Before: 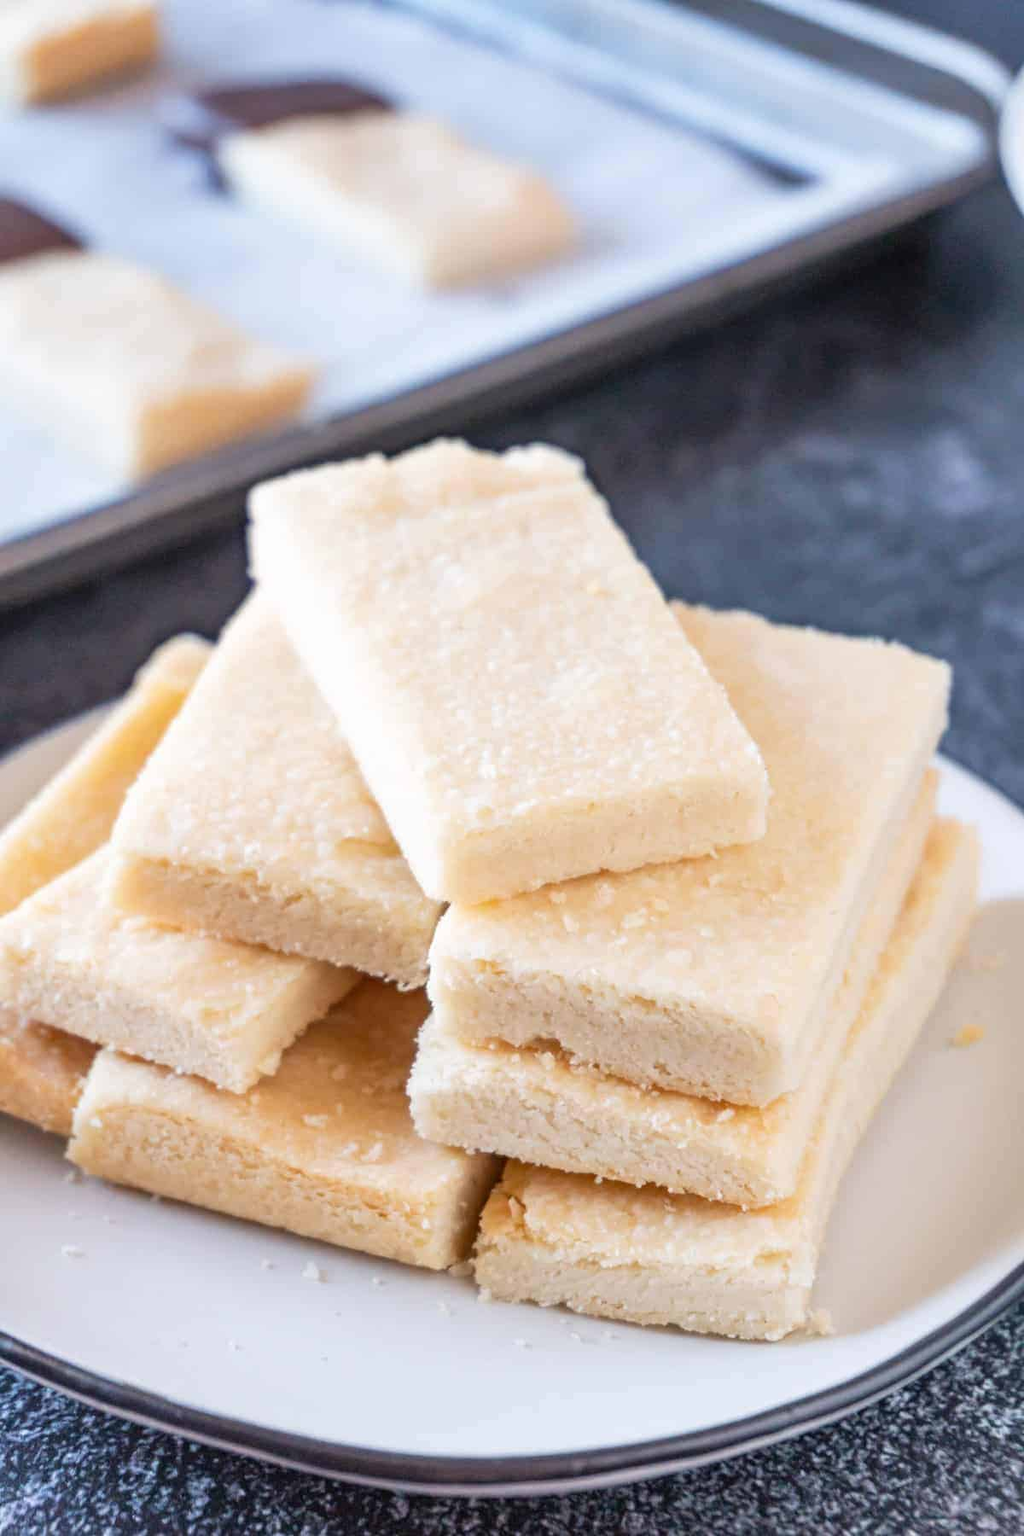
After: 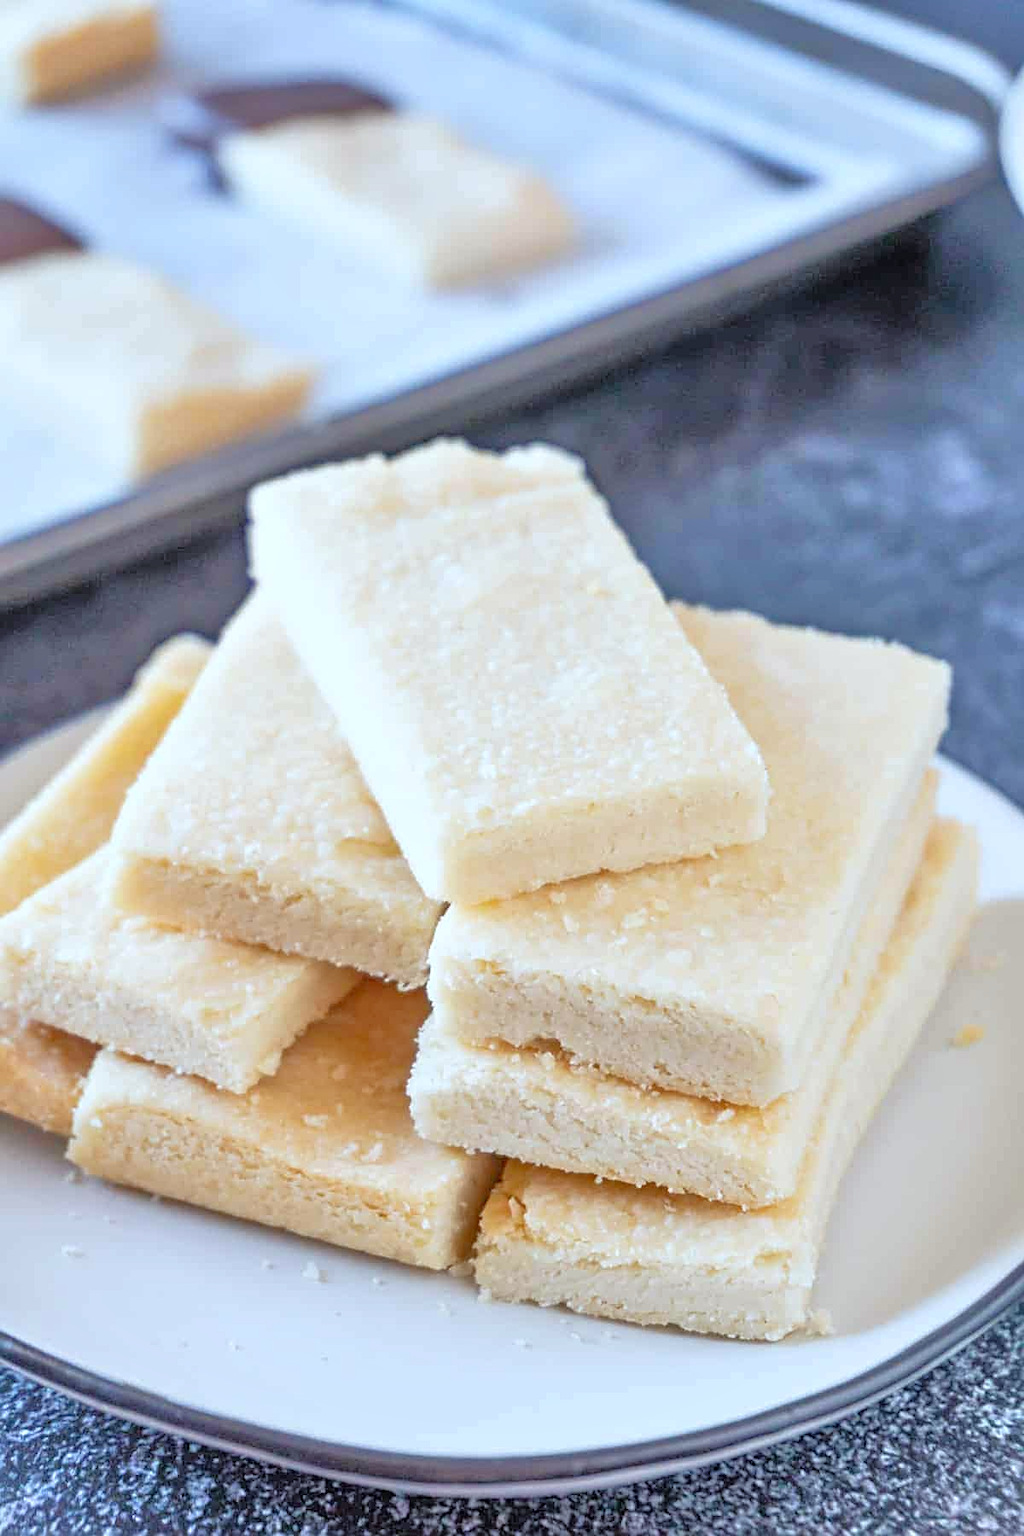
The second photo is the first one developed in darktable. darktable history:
tone equalizer: -7 EV 0.15 EV, -6 EV 0.6 EV, -5 EV 1.15 EV, -4 EV 1.33 EV, -3 EV 1.15 EV, -2 EV 0.6 EV, -1 EV 0.15 EV, mask exposure compensation -0.5 EV
sharpen: on, module defaults
white balance: red 0.925, blue 1.046
